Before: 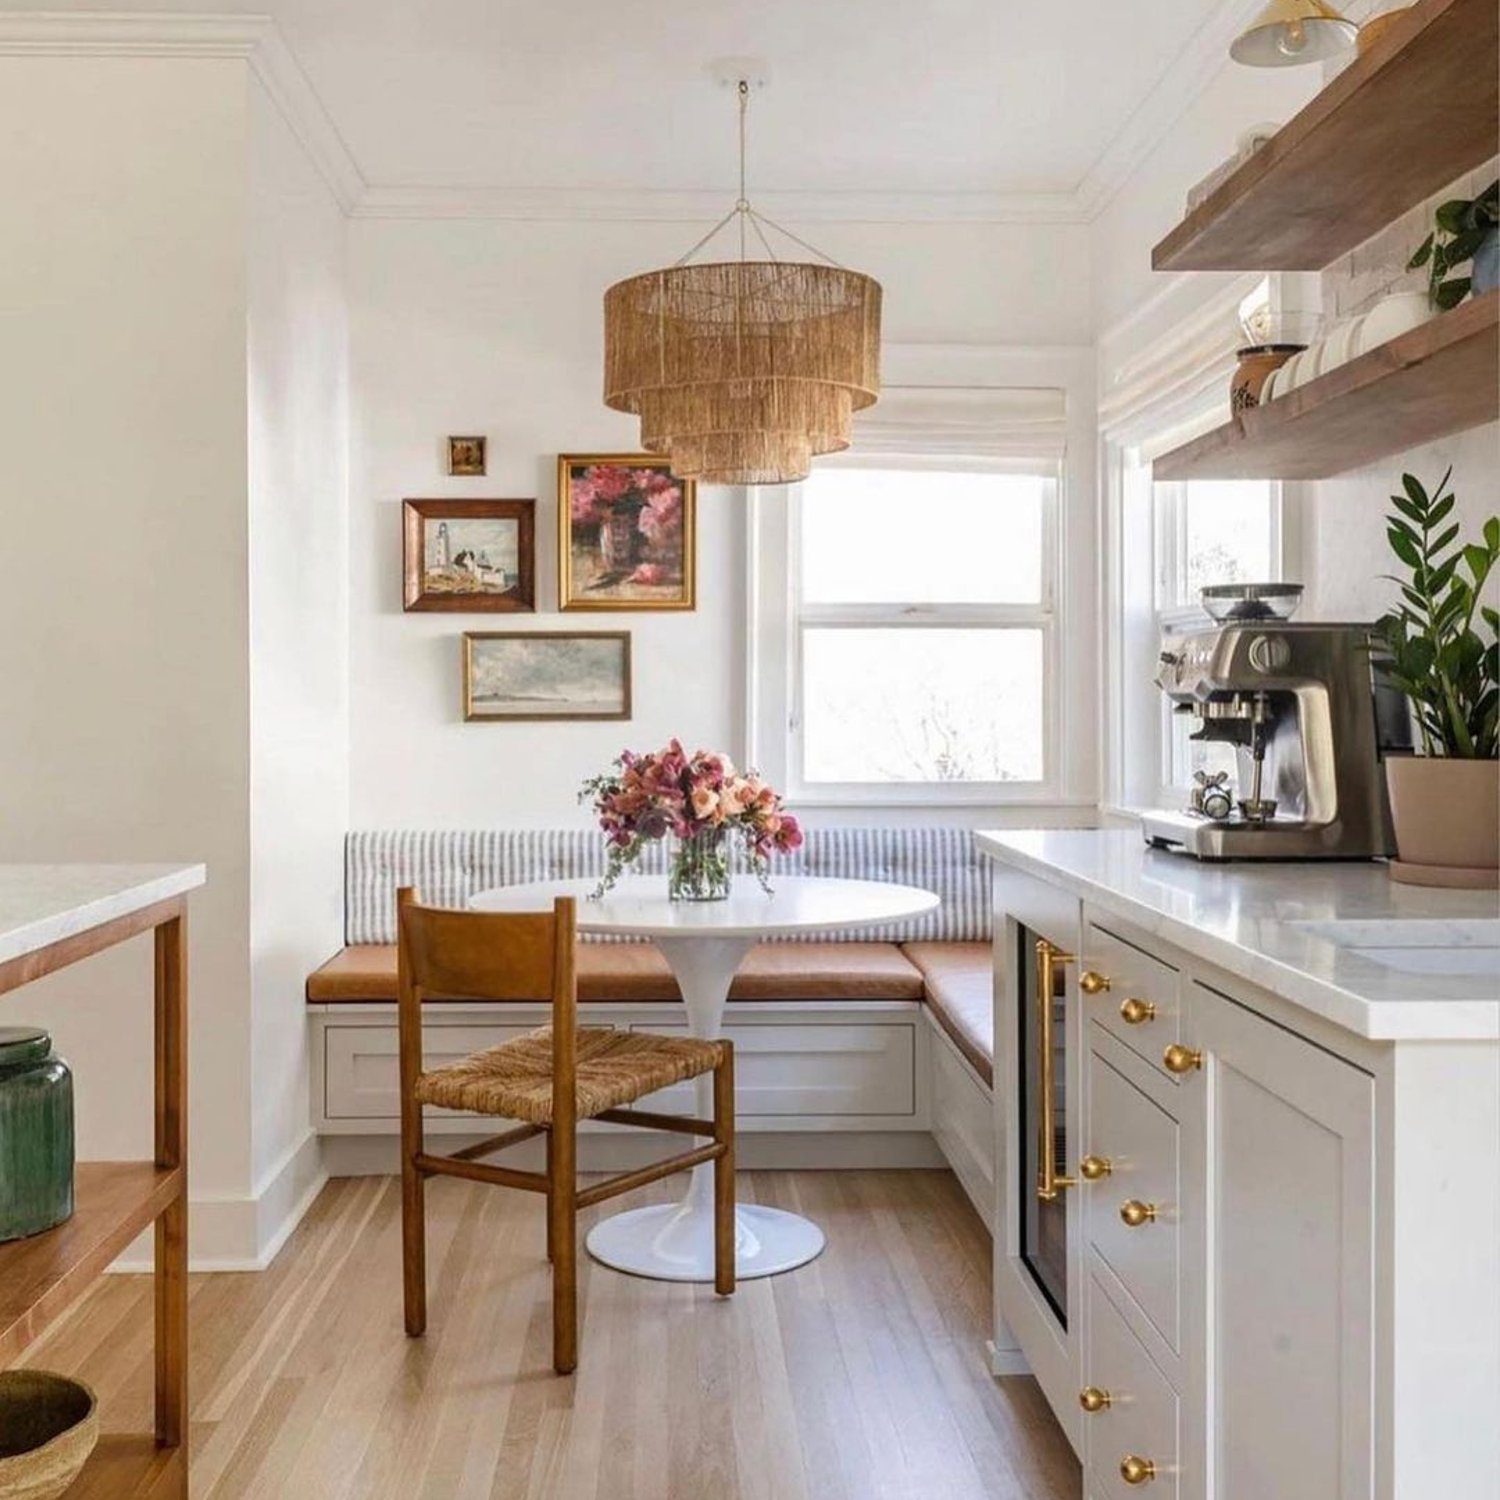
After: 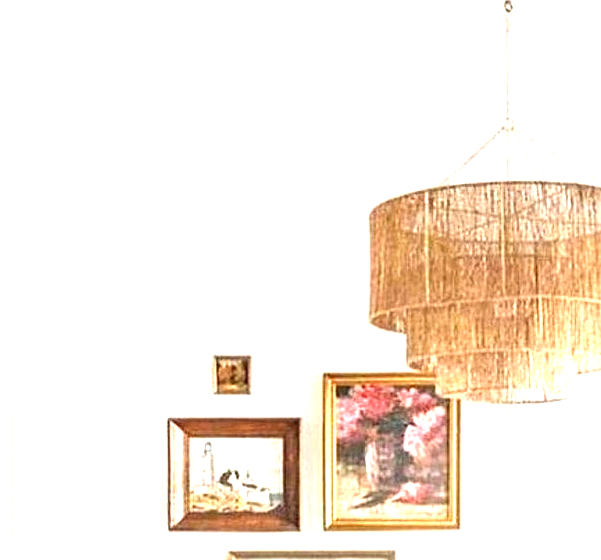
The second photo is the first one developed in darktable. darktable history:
exposure: black level correction 0, exposure 1.616 EV, compensate highlight preservation false
crop: left 15.698%, top 5.441%, right 44.21%, bottom 57.164%
sharpen: on, module defaults
